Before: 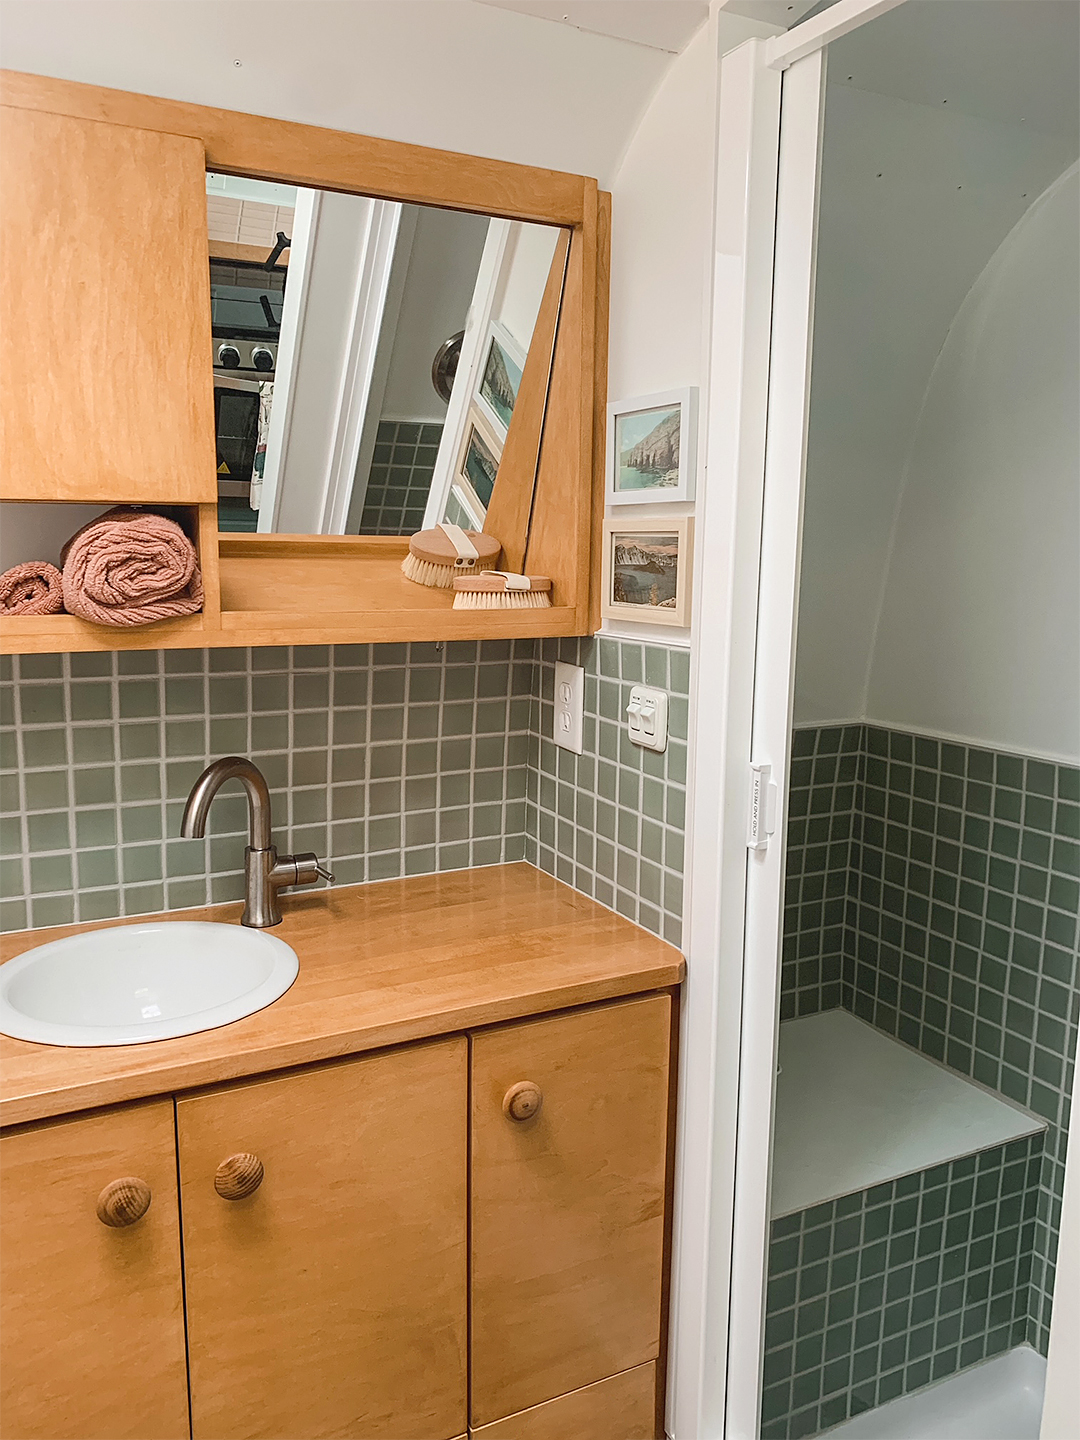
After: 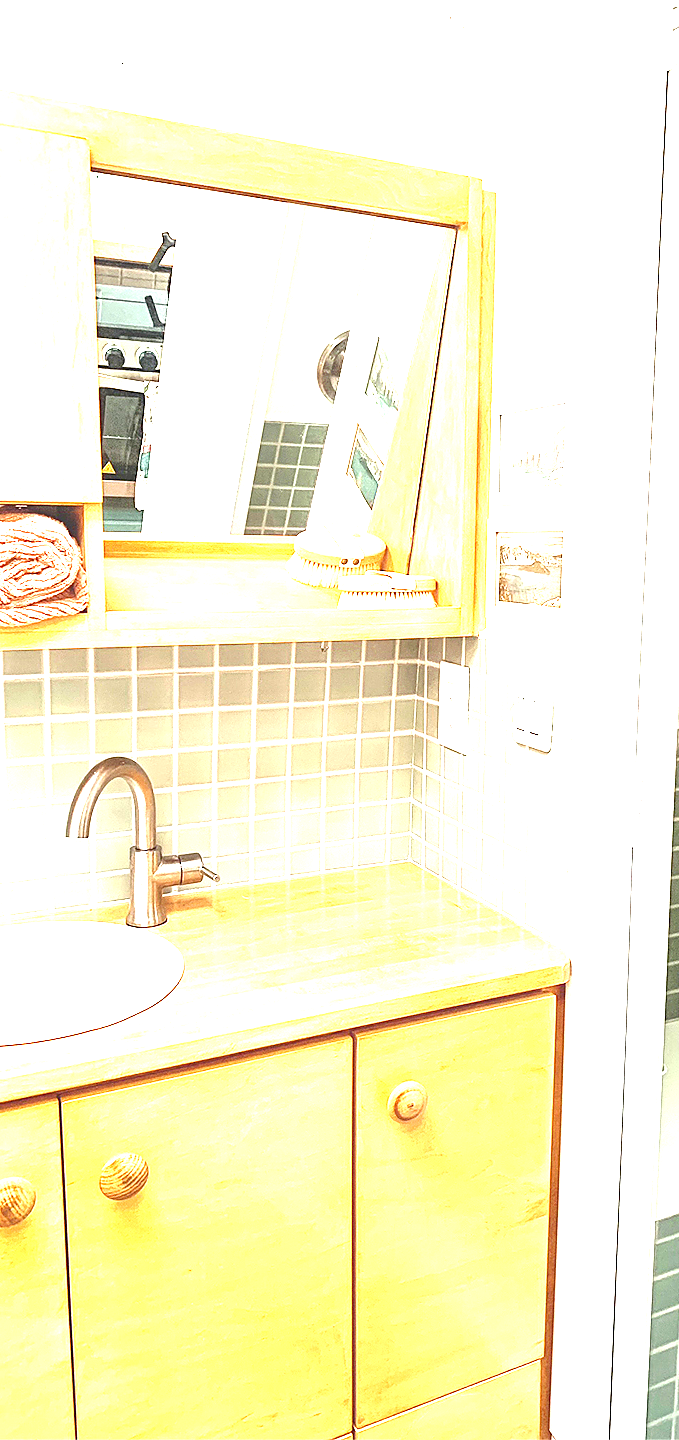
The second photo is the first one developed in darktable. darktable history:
crop: left 10.684%, right 26.435%
exposure: exposure 3.098 EV, compensate highlight preservation false
